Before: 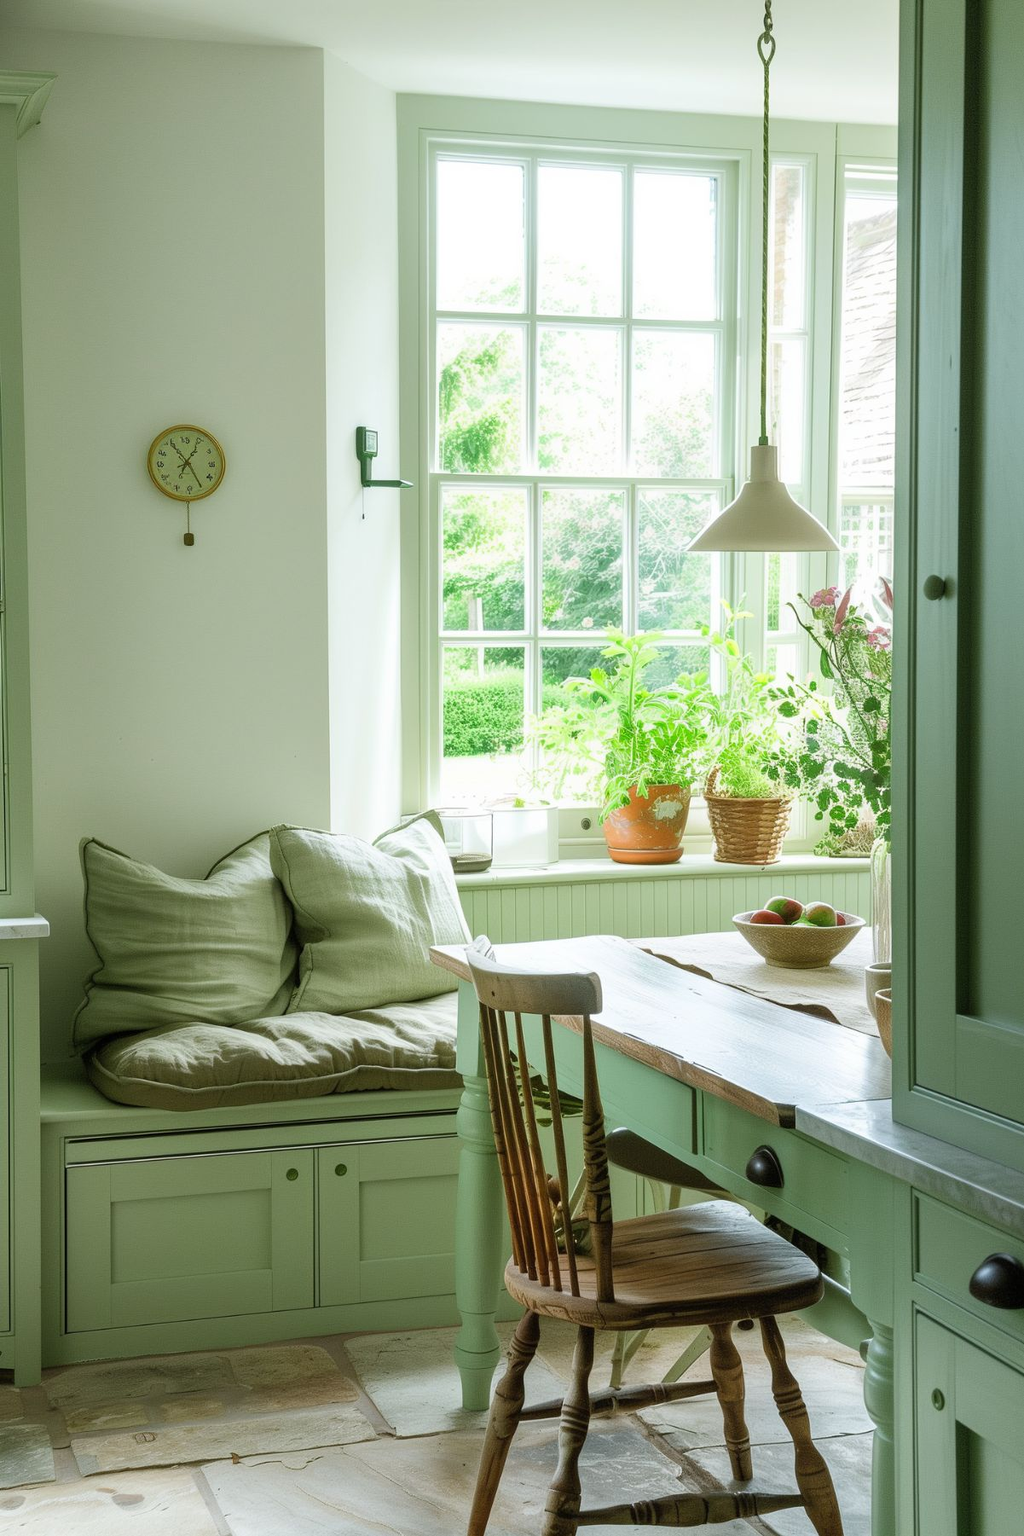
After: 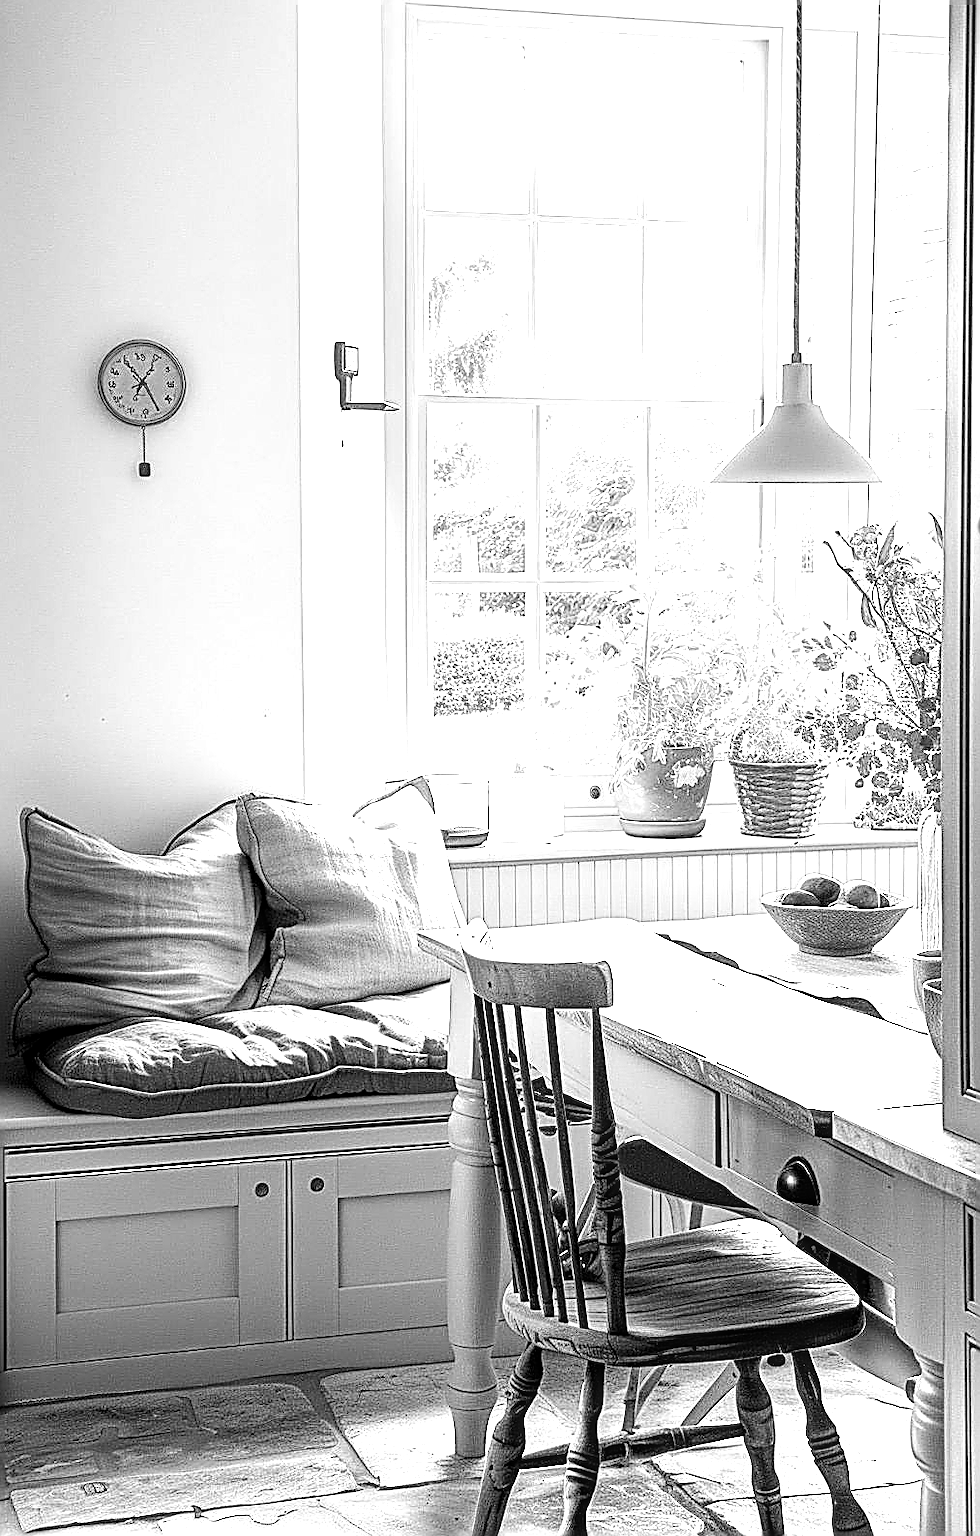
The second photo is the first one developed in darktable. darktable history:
local contrast: detail 130%
tone equalizer: -8 EV -1.09 EV, -7 EV -1.05 EV, -6 EV -0.846 EV, -5 EV -0.544 EV, -3 EV 0.571 EV, -2 EV 0.858 EV, -1 EV 1.01 EV, +0 EV 1.06 EV
crop: left 6.027%, top 8.202%, right 9.534%, bottom 3.572%
sharpen: amount 1.873
haze removal: compatibility mode true, adaptive false
color zones: curves: ch0 [(0, 0.613) (0.01, 0.613) (0.245, 0.448) (0.498, 0.529) (0.642, 0.665) (0.879, 0.777) (0.99, 0.613)]; ch1 [(0, 0) (0.143, 0) (0.286, 0) (0.429, 0) (0.571, 0) (0.714, 0) (0.857, 0)]
contrast brightness saturation: contrast 0.17, saturation 0.304
color correction: highlights a* -9.88, highlights b* -21.53
